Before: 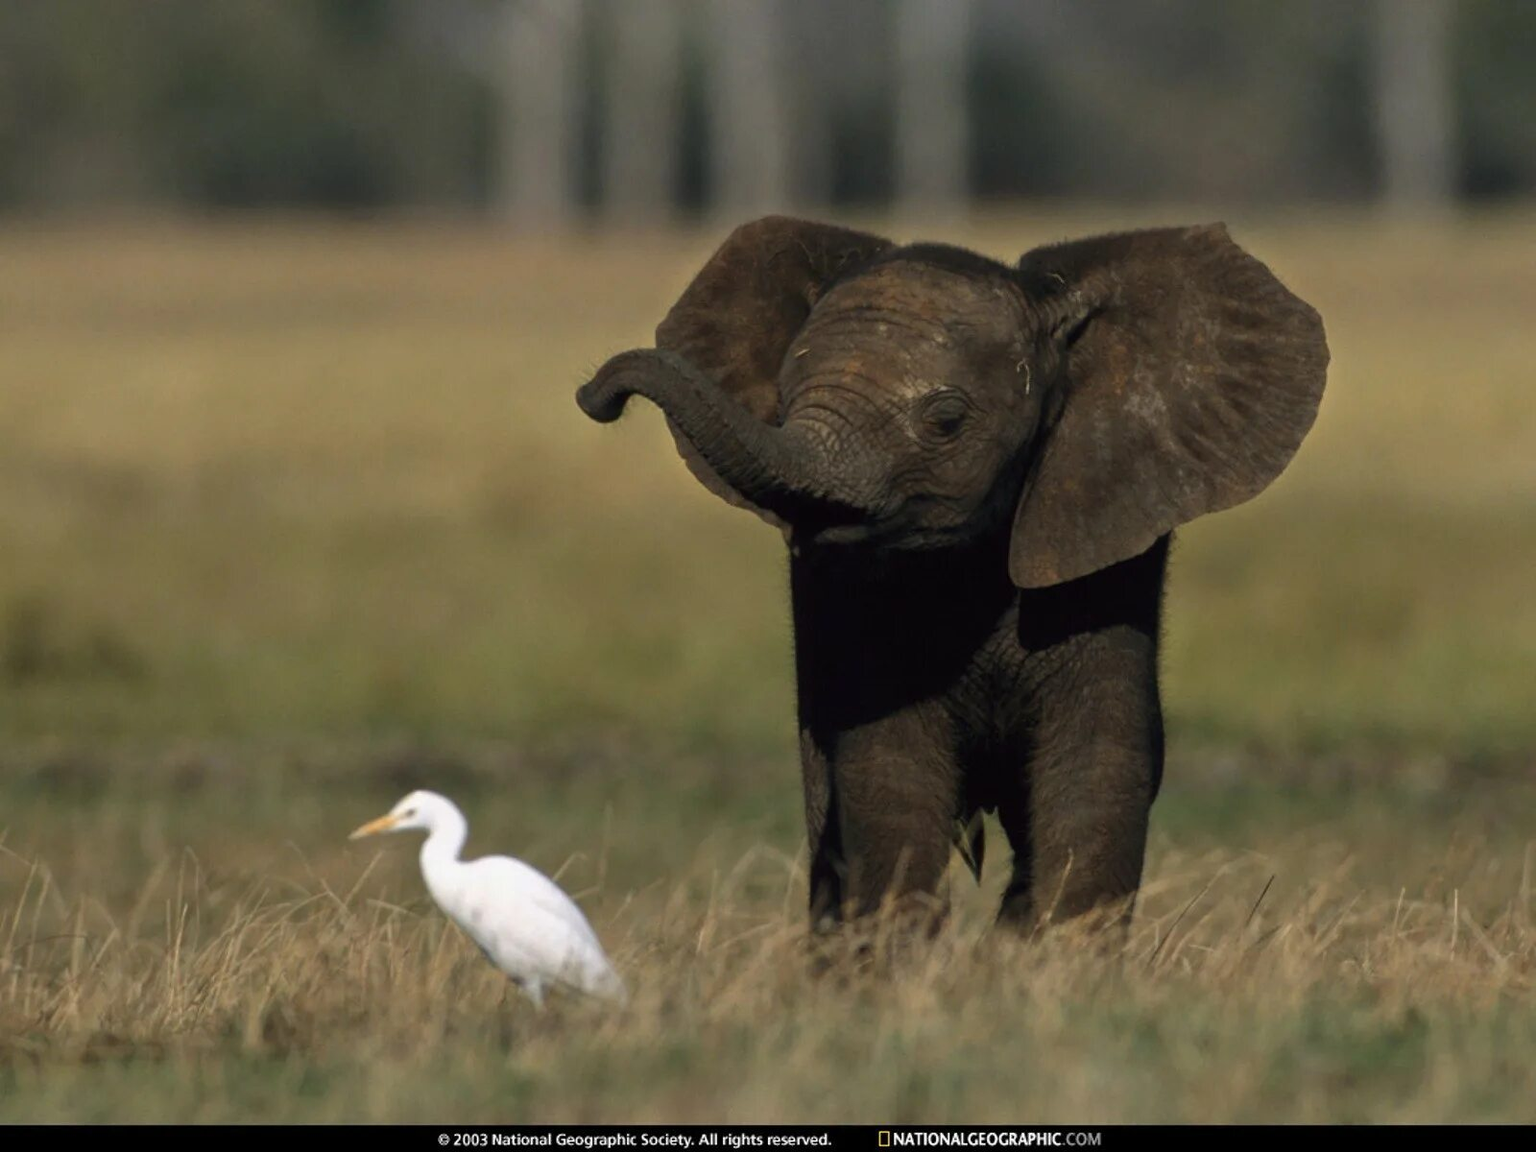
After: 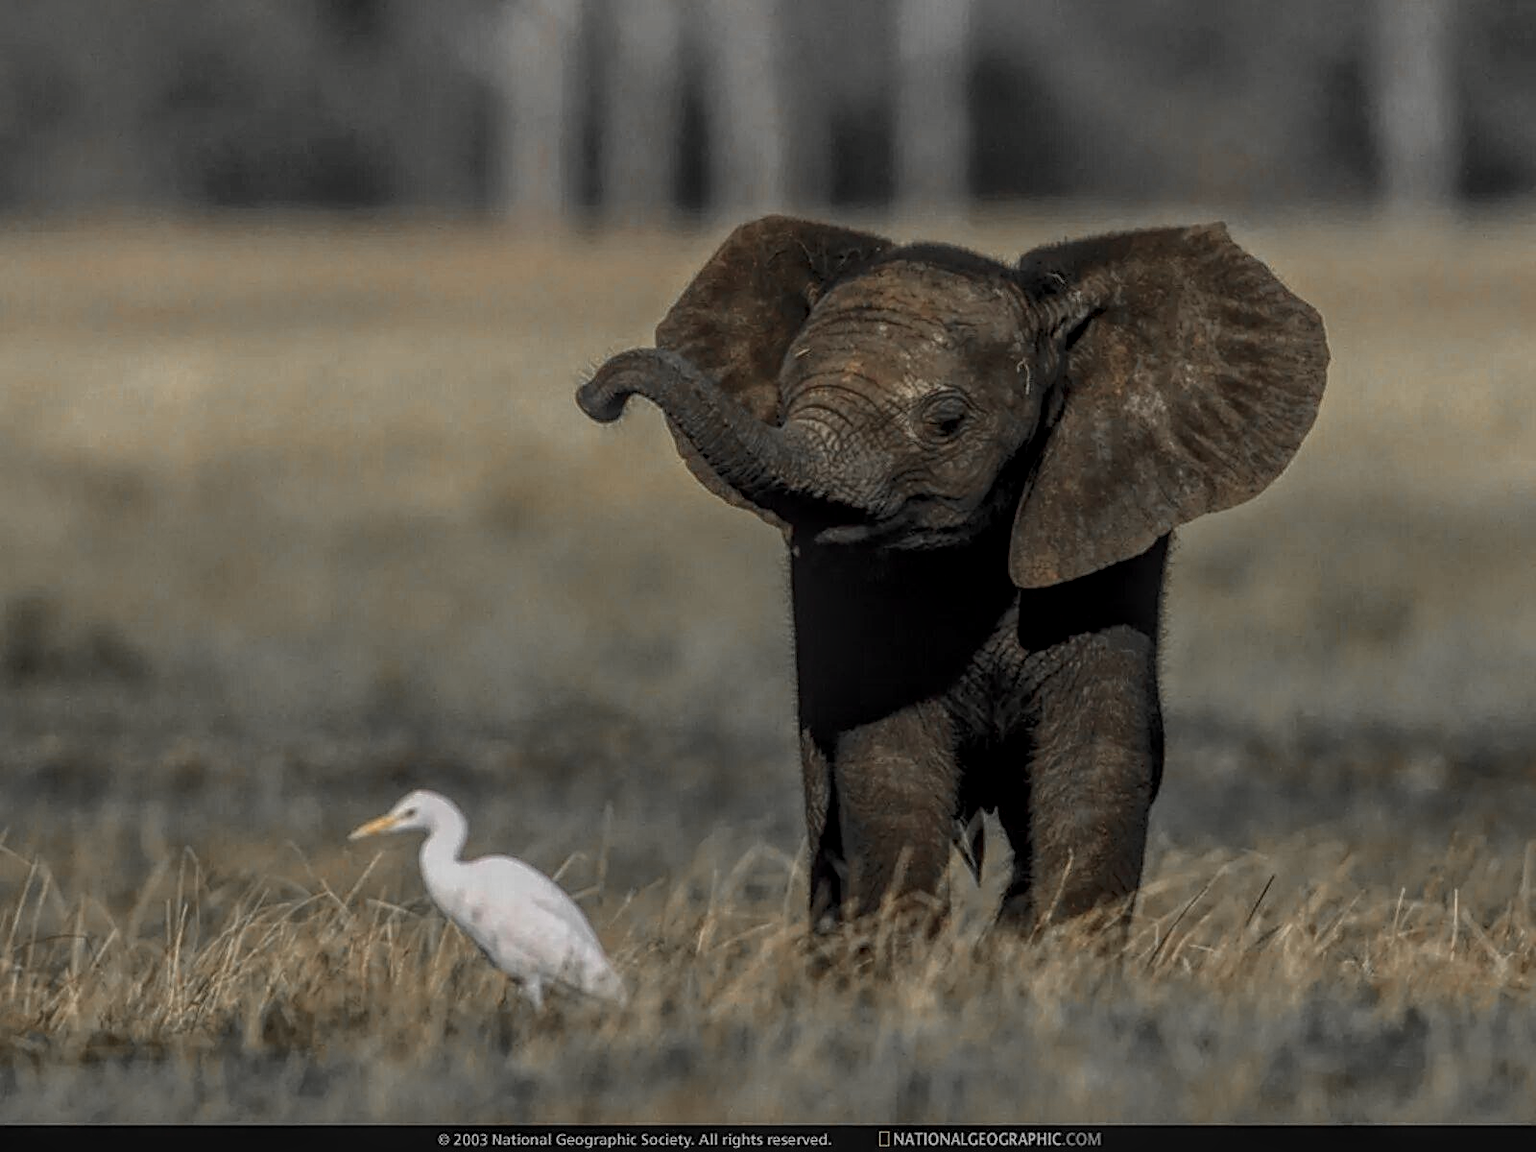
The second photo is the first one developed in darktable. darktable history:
local contrast: highlights 20%, shadows 24%, detail 199%, midtone range 0.2
sharpen: on, module defaults
color zones: curves: ch1 [(0, 0.638) (0.193, 0.442) (0.286, 0.15) (0.429, 0.14) (0.571, 0.142) (0.714, 0.154) (0.857, 0.175) (1, 0.638)], mix 20.8%
